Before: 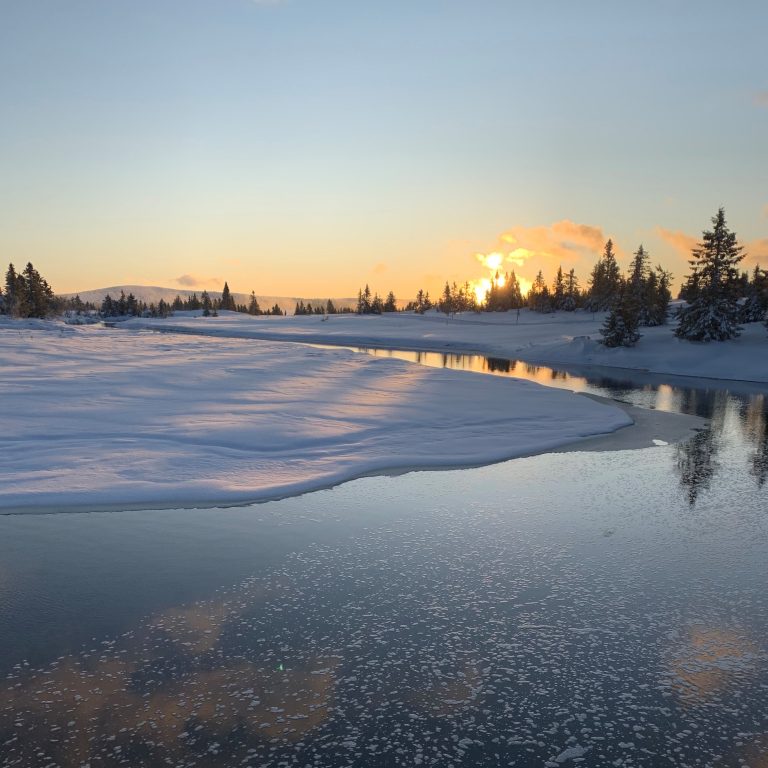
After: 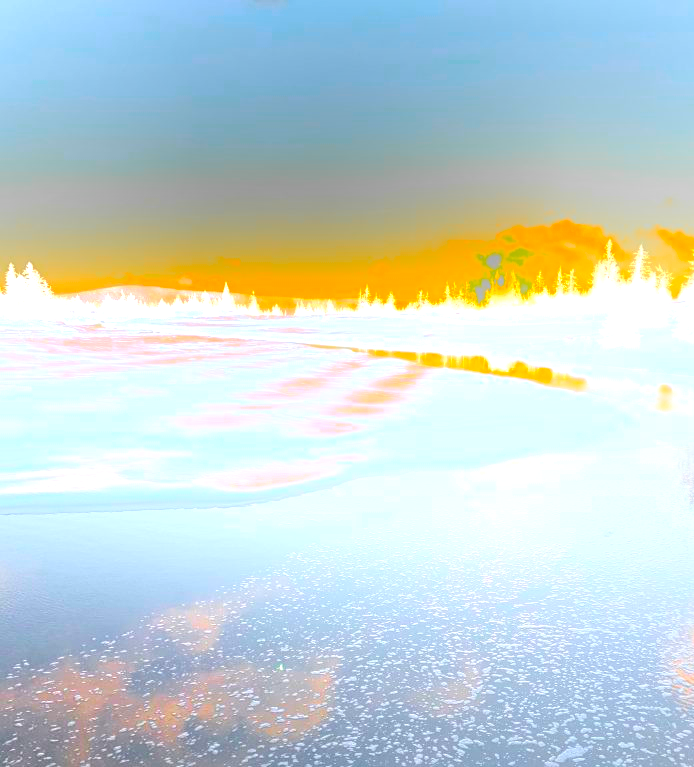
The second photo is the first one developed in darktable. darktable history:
color balance rgb: linear chroma grading › global chroma 10%, perceptual saturation grading › global saturation 40%, perceptual brilliance grading › global brilliance 30%, global vibrance 20%
crop: right 9.509%, bottom 0.031%
color zones: curves: ch1 [(0, 0.679) (0.143, 0.647) (0.286, 0.261) (0.378, -0.011) (0.571, 0.396) (0.714, 0.399) (0.857, 0.406) (1, 0.679)]
bloom: size 38%, threshold 95%, strength 30%
local contrast: on, module defaults
sharpen: amount 0.2
exposure: black level correction 0, exposure 1 EV, compensate exposure bias true, compensate highlight preservation false
